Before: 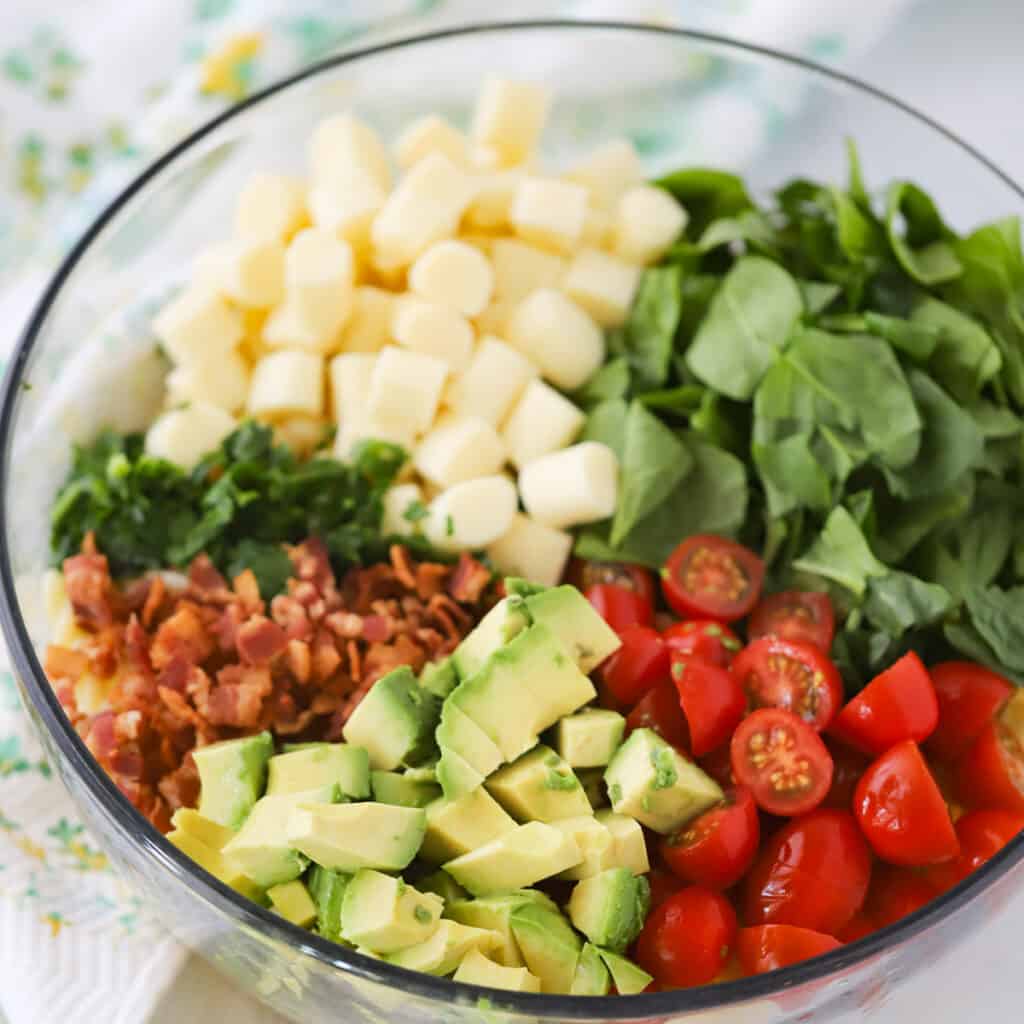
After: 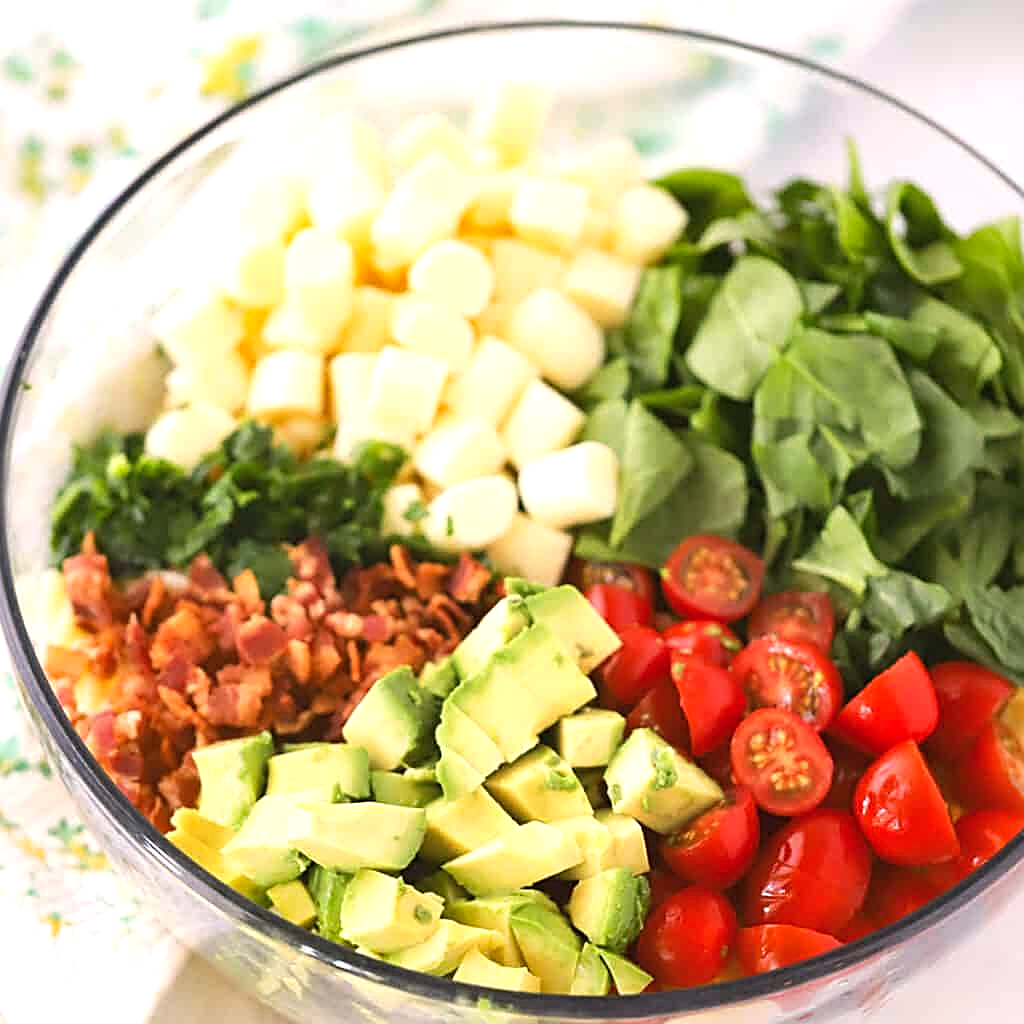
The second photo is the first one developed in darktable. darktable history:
exposure: black level correction -0.002, exposure 0.541 EV, compensate highlight preservation false
sharpen: amount 0.737
color correction: highlights a* 5.73, highlights b* 4.9
tone equalizer: edges refinement/feathering 500, mask exposure compensation -1.57 EV, preserve details no
